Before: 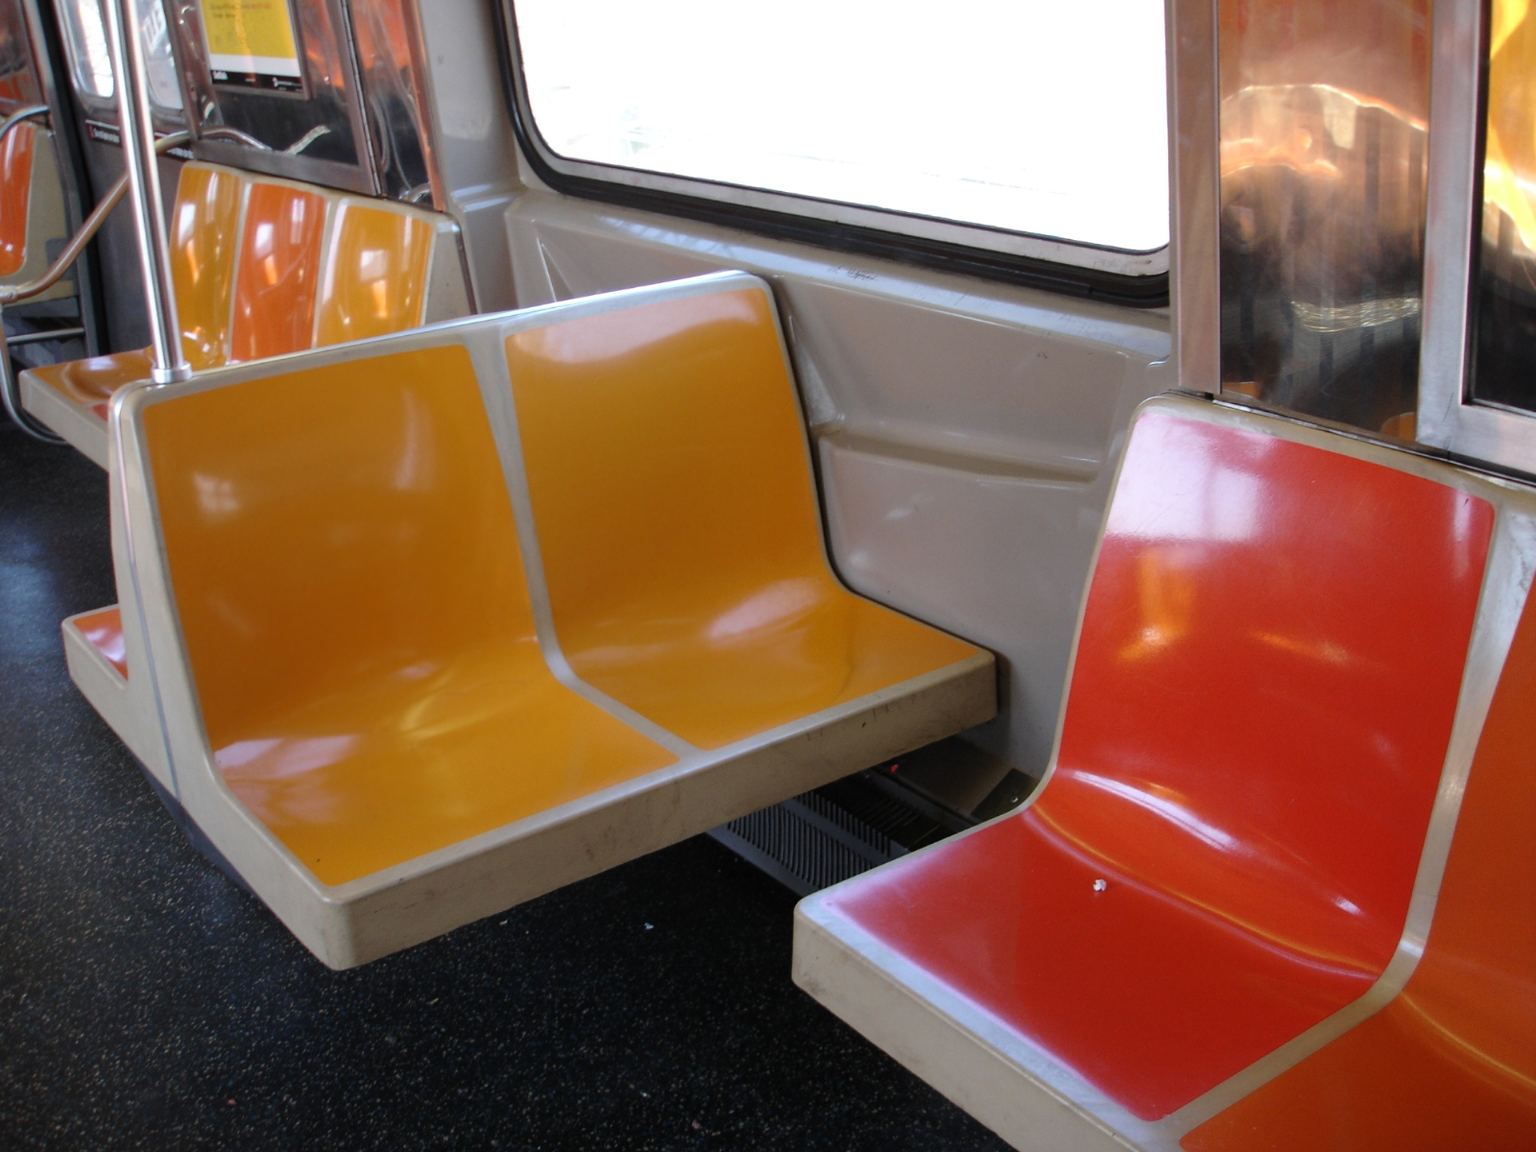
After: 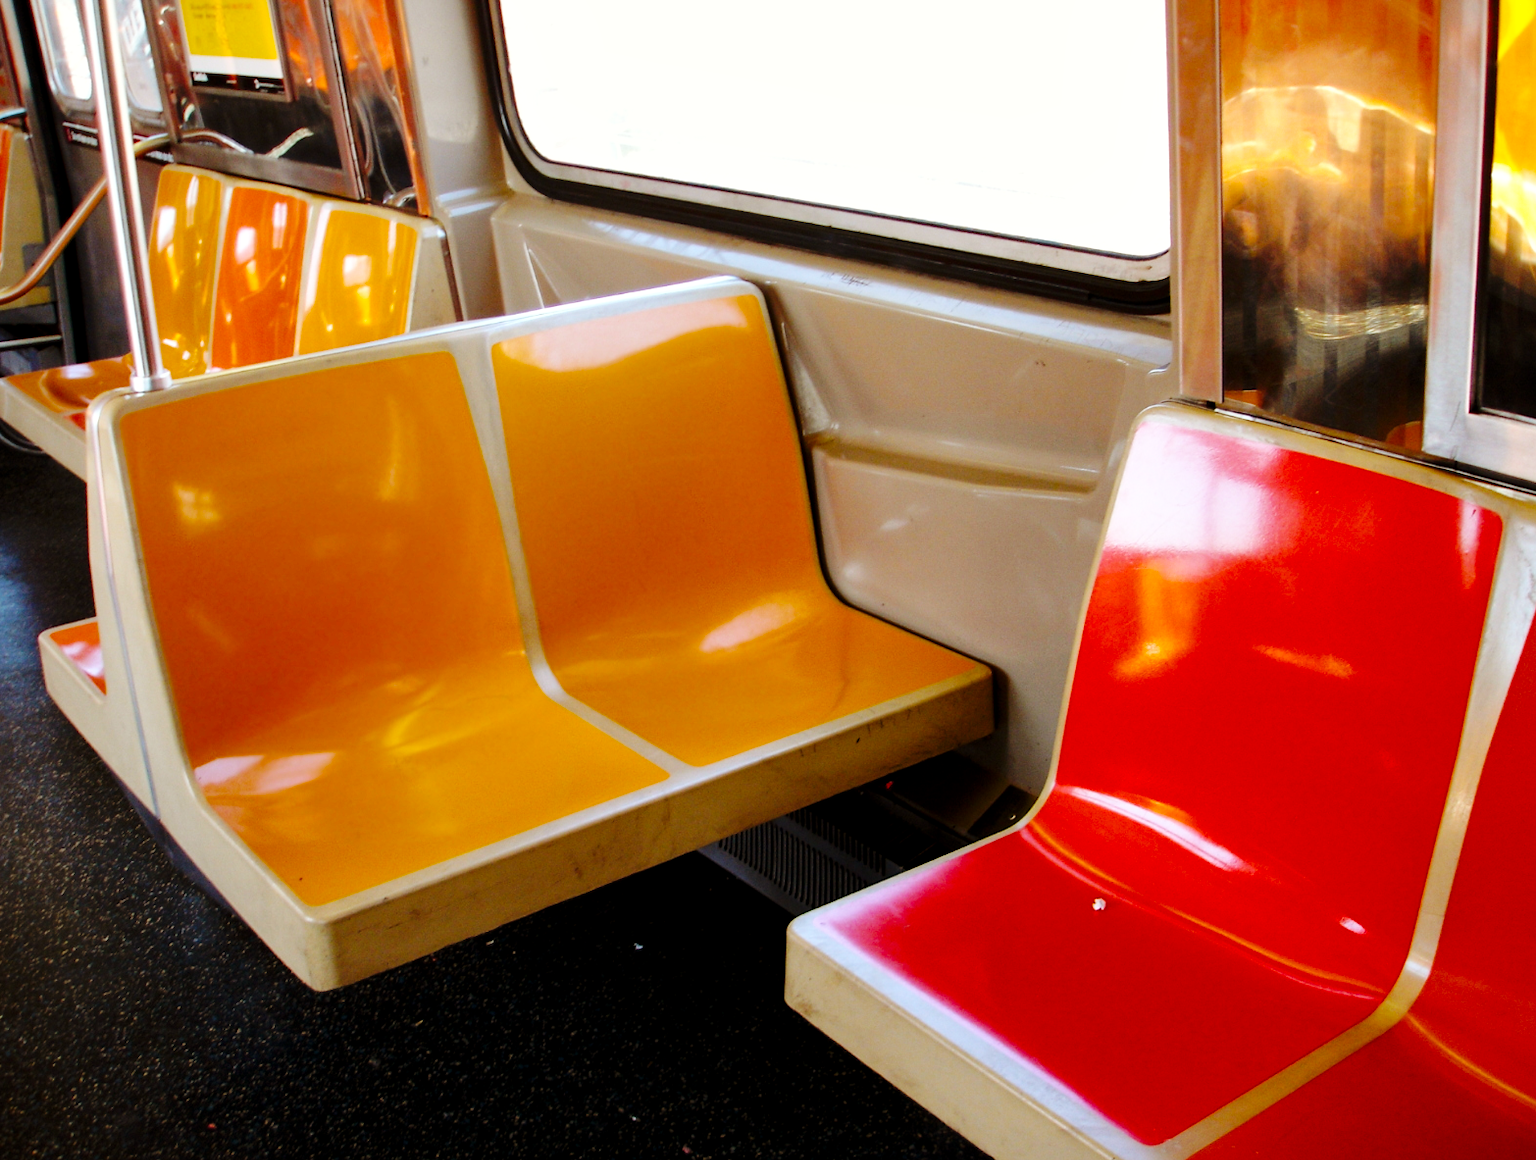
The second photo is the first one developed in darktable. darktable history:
local contrast: mode bilateral grid, contrast 20, coarseness 51, detail 120%, midtone range 0.2
base curve: curves: ch0 [(0, 0) (0.036, 0.025) (0.121, 0.166) (0.206, 0.329) (0.605, 0.79) (1, 1)], exposure shift 0.01, preserve colors none
crop and rotate: left 1.602%, right 0.519%, bottom 1.338%
color balance rgb: power › chroma 2.489%, power › hue 70.38°, global offset › luminance -0.492%, linear chroma grading › global chroma 14.987%, perceptual saturation grading › global saturation 19.354%
